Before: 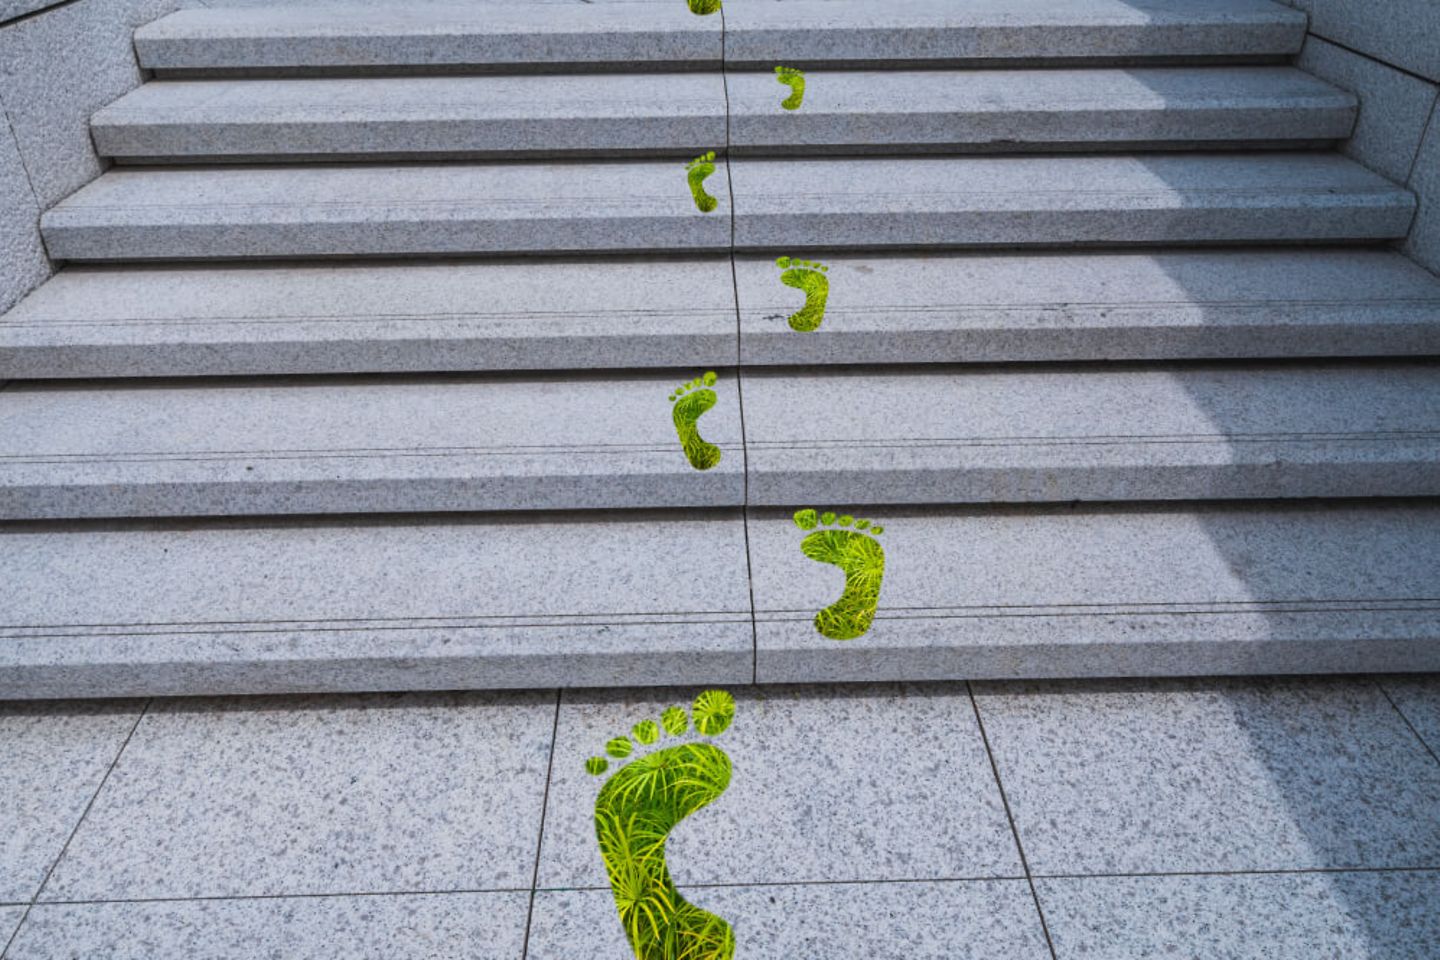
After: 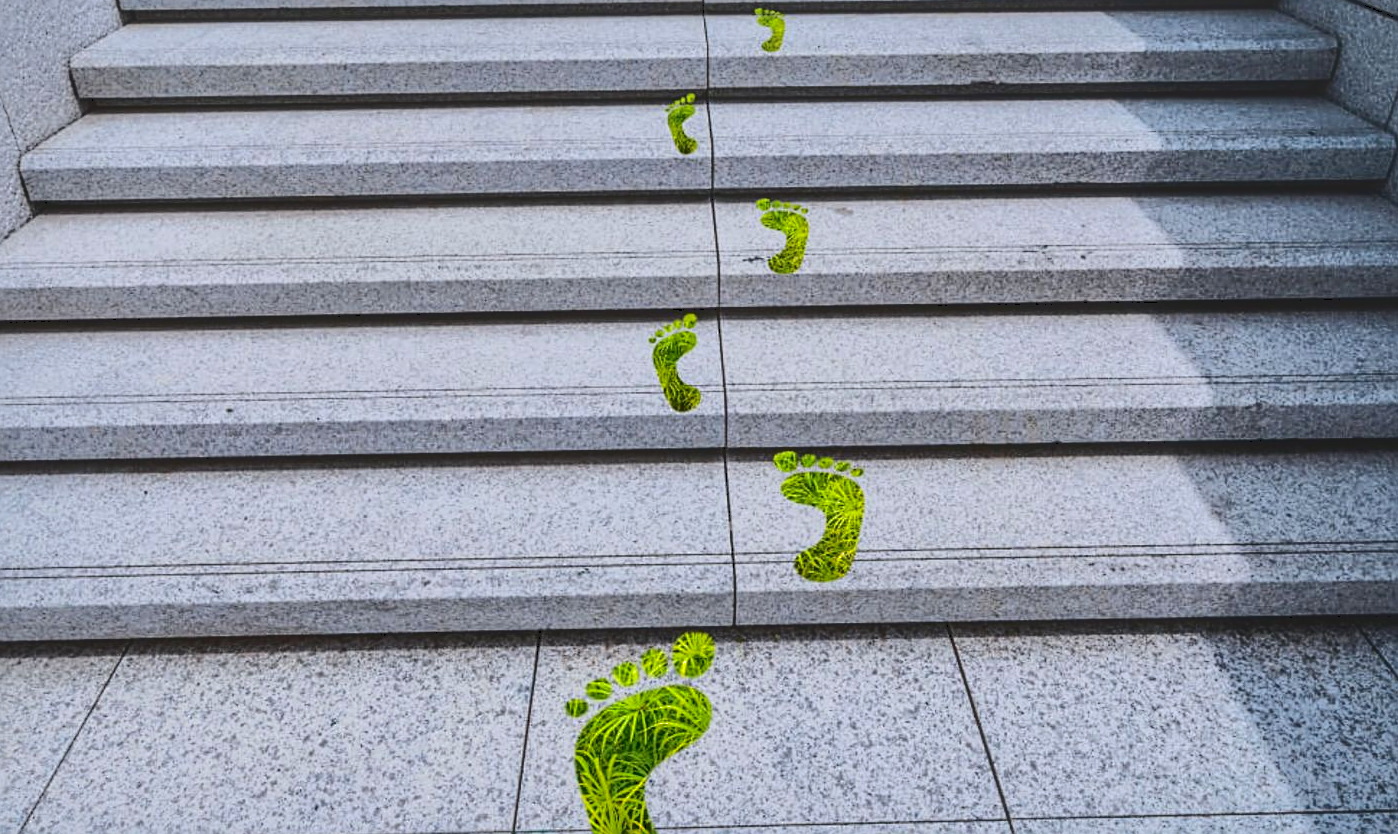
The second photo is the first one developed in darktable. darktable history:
crop: left 1.426%, top 6.131%, right 1.426%, bottom 6.897%
local contrast: detail 130%
exposure: black level correction 0.001, exposure 0.144 EV, compensate highlight preservation false
sharpen: on, module defaults
shadows and highlights: shadows 39.23, highlights -59.91
tone curve: curves: ch0 [(0, 0) (0.003, 0.13) (0.011, 0.13) (0.025, 0.134) (0.044, 0.136) (0.069, 0.139) (0.1, 0.144) (0.136, 0.151) (0.177, 0.171) (0.224, 0.2) (0.277, 0.247) (0.335, 0.318) (0.399, 0.412) (0.468, 0.536) (0.543, 0.659) (0.623, 0.746) (0.709, 0.812) (0.801, 0.871) (0.898, 0.915) (1, 1)], color space Lab, independent channels, preserve colors none
